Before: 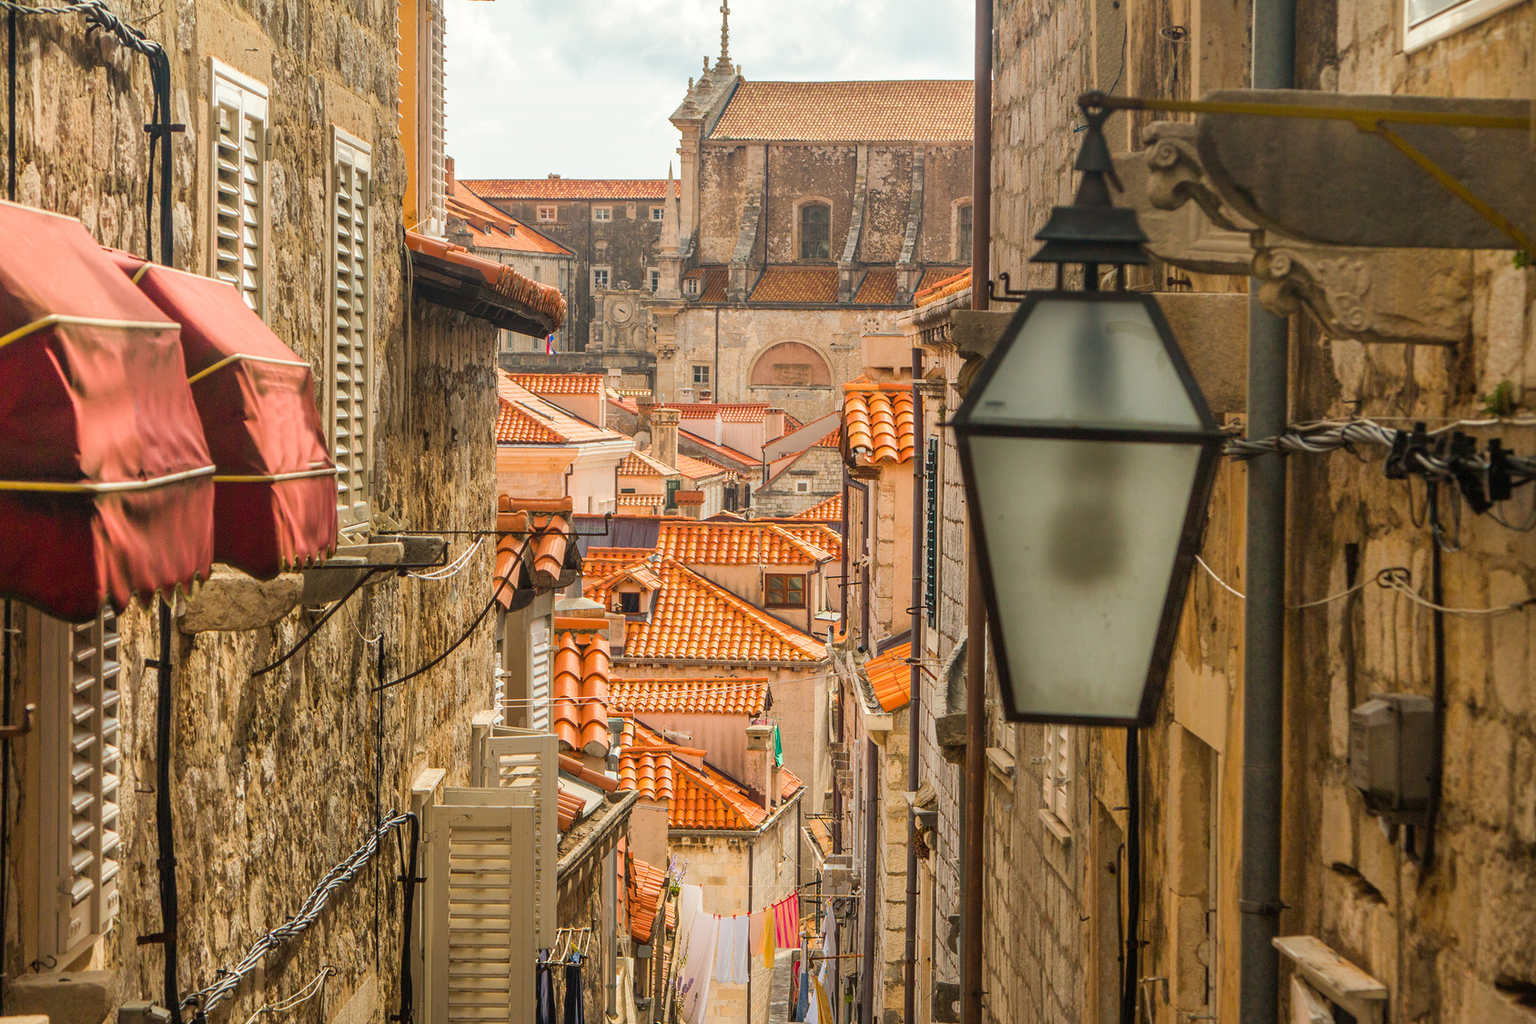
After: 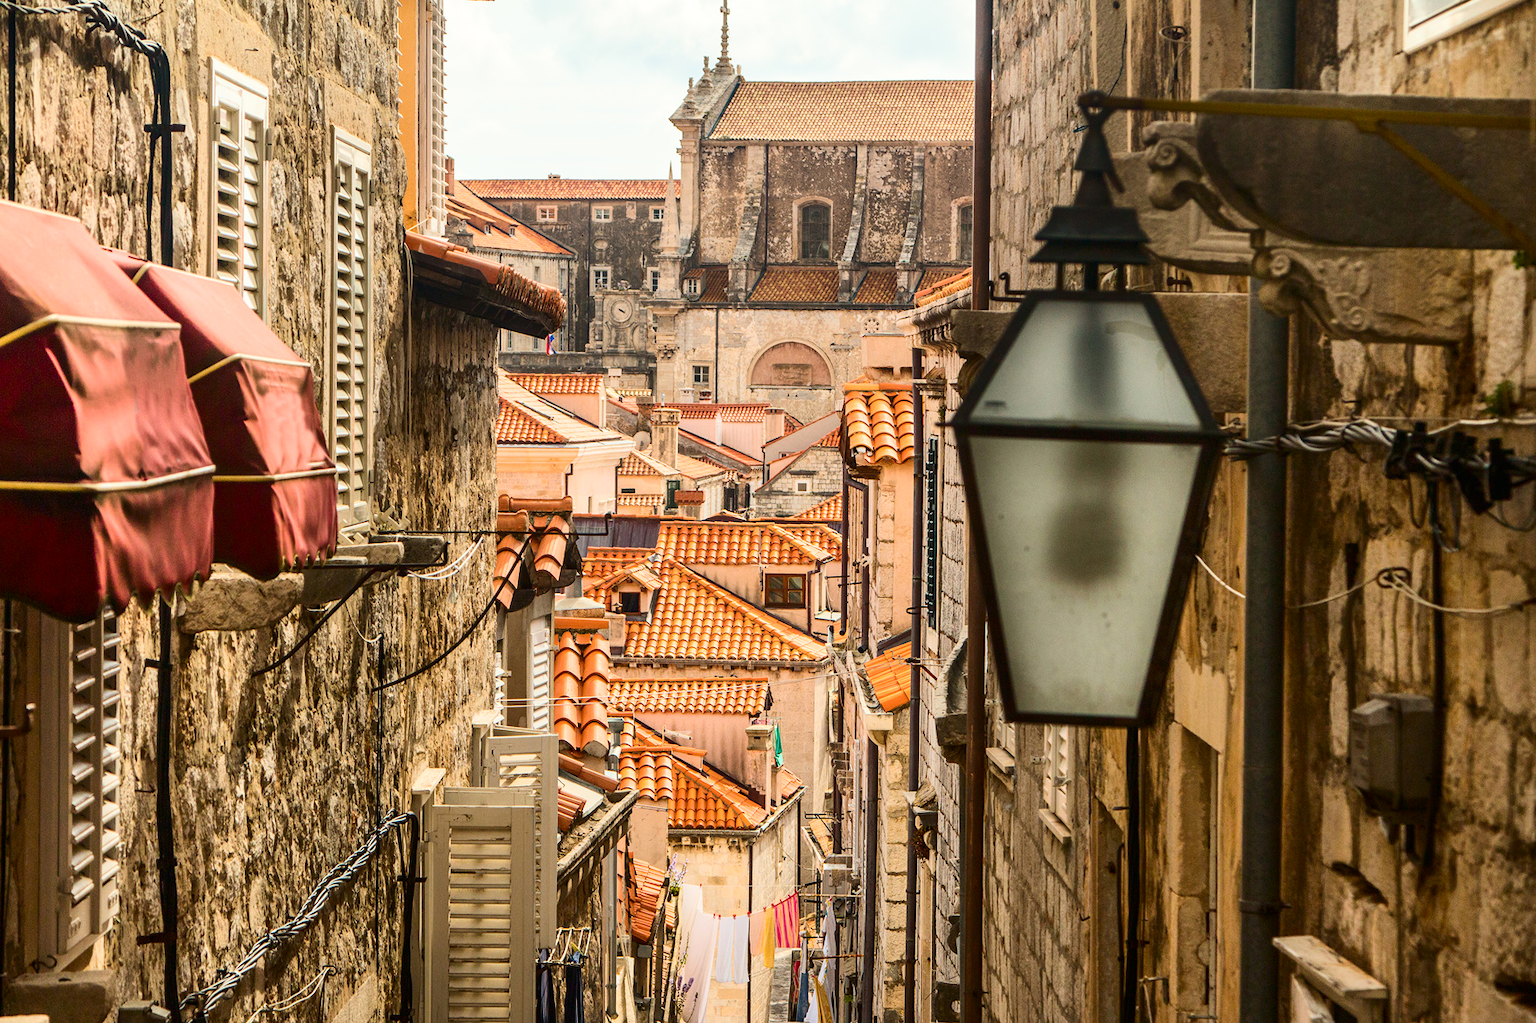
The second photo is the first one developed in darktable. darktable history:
contrast brightness saturation: contrast 0.292
